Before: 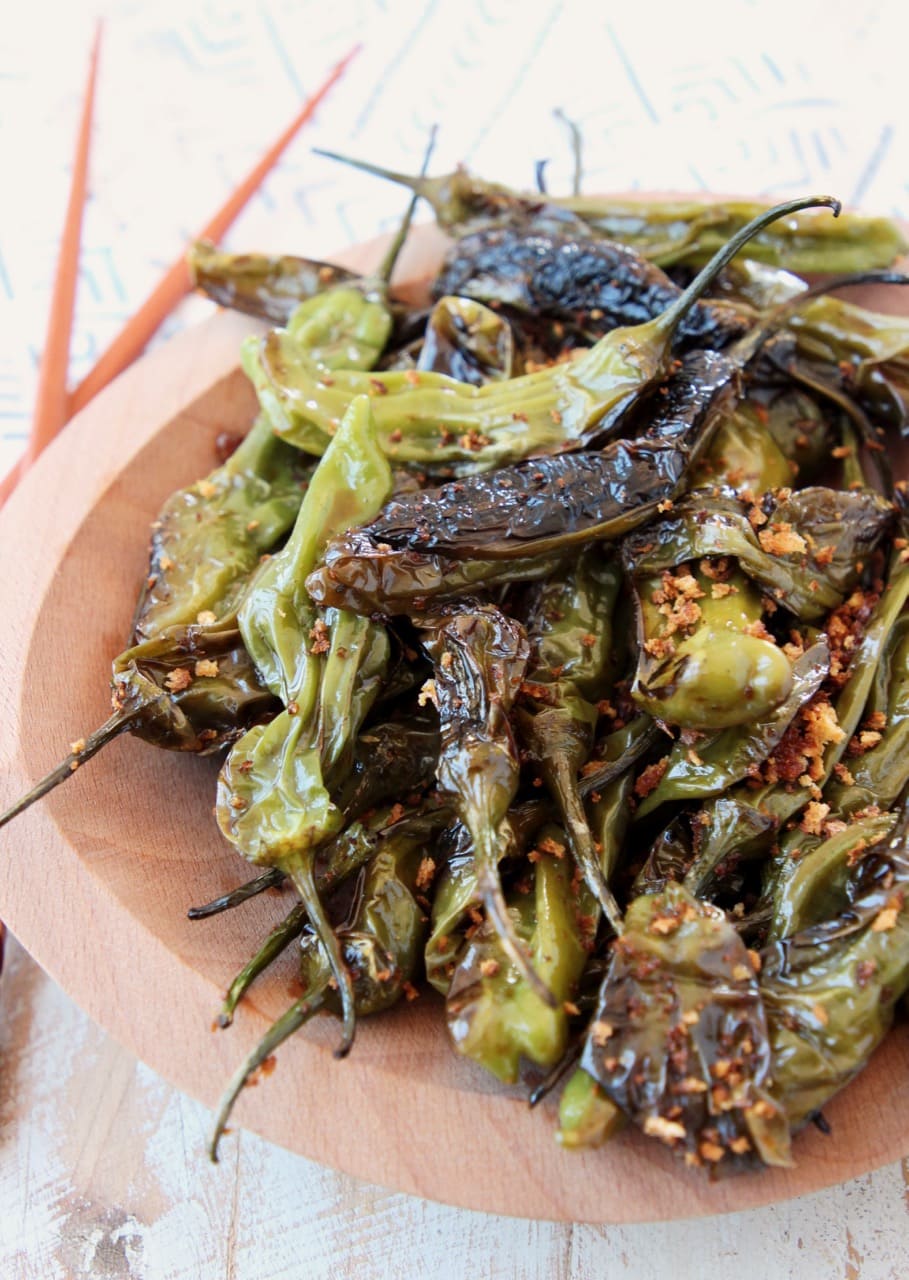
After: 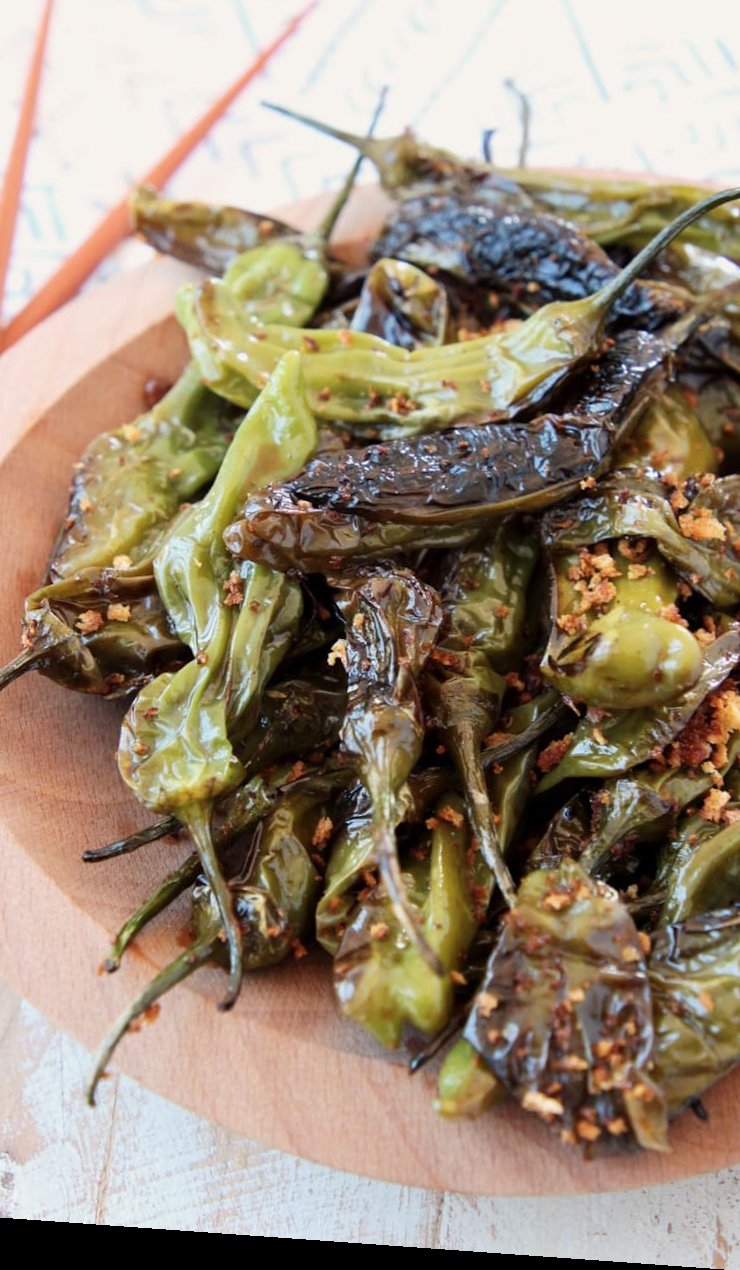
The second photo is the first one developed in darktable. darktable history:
color balance rgb: linear chroma grading › global chroma 1.5%, linear chroma grading › mid-tones -1%, perceptual saturation grading › global saturation -3%, perceptual saturation grading › shadows -2%
crop and rotate: left 13.15%, top 5.251%, right 12.609%
rotate and perspective: rotation 4.1°, automatic cropping off
